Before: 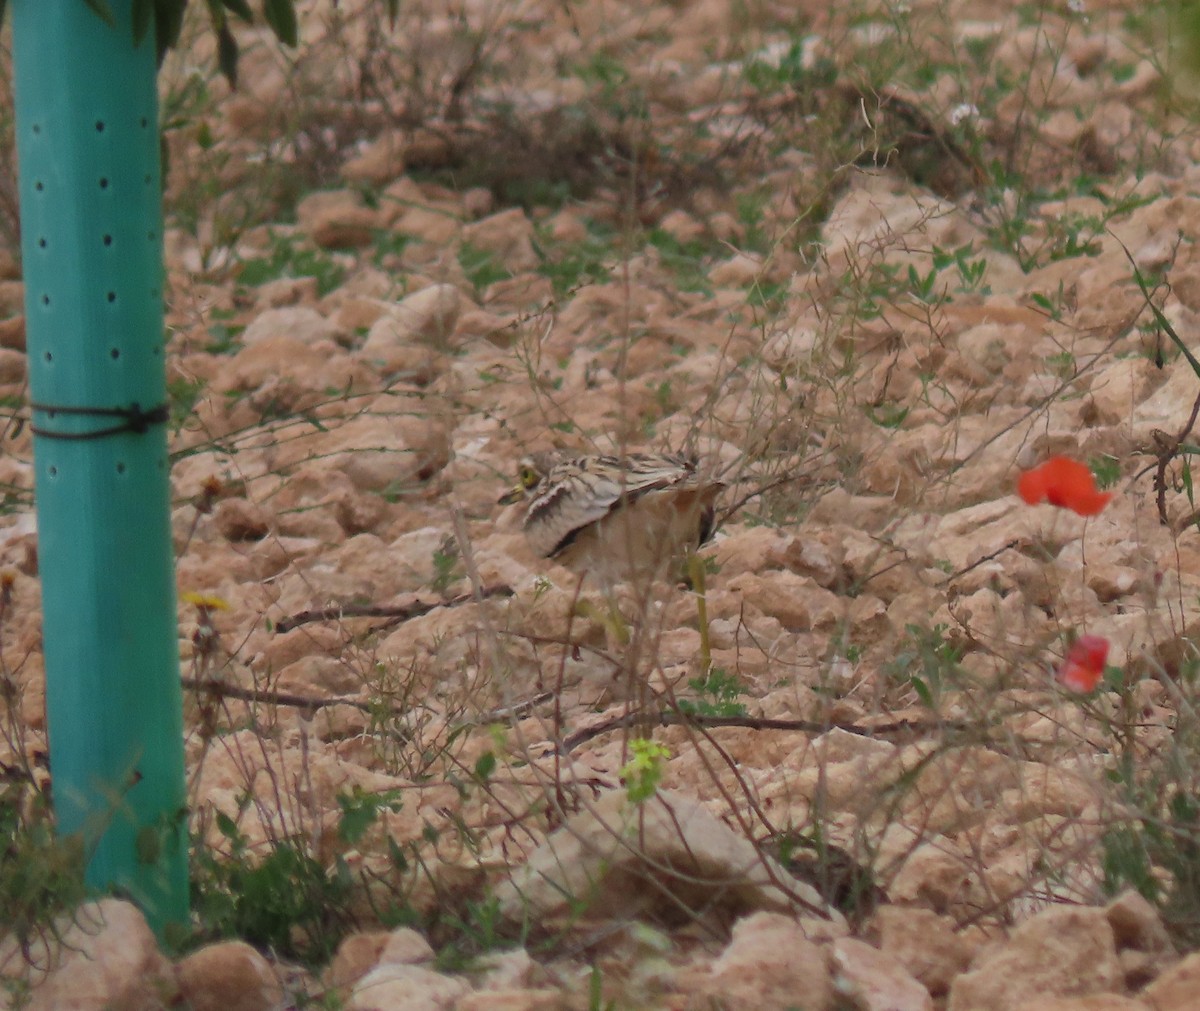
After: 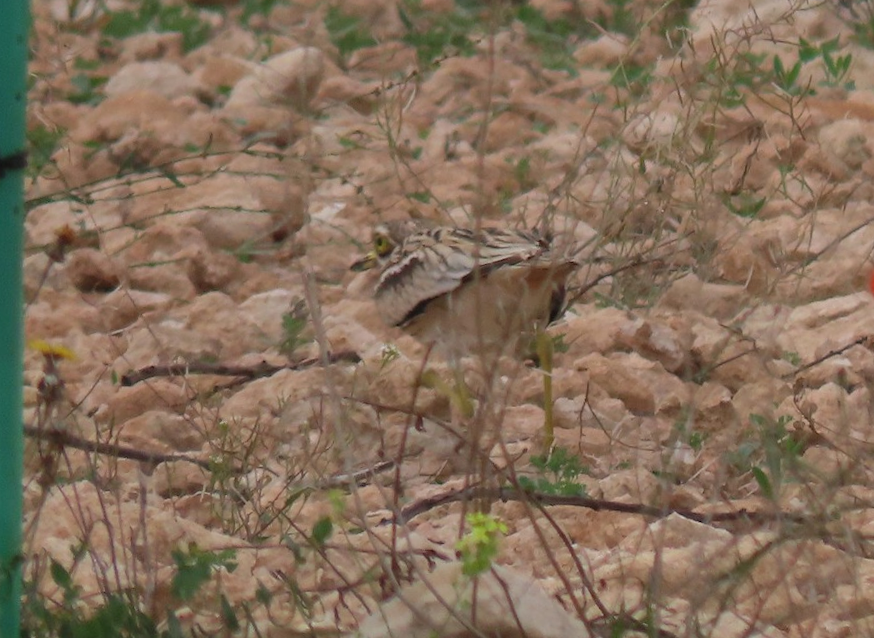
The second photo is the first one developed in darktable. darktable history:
crop and rotate: angle -3.37°, left 9.79%, top 20.73%, right 12.42%, bottom 11.82%
tone equalizer: on, module defaults
